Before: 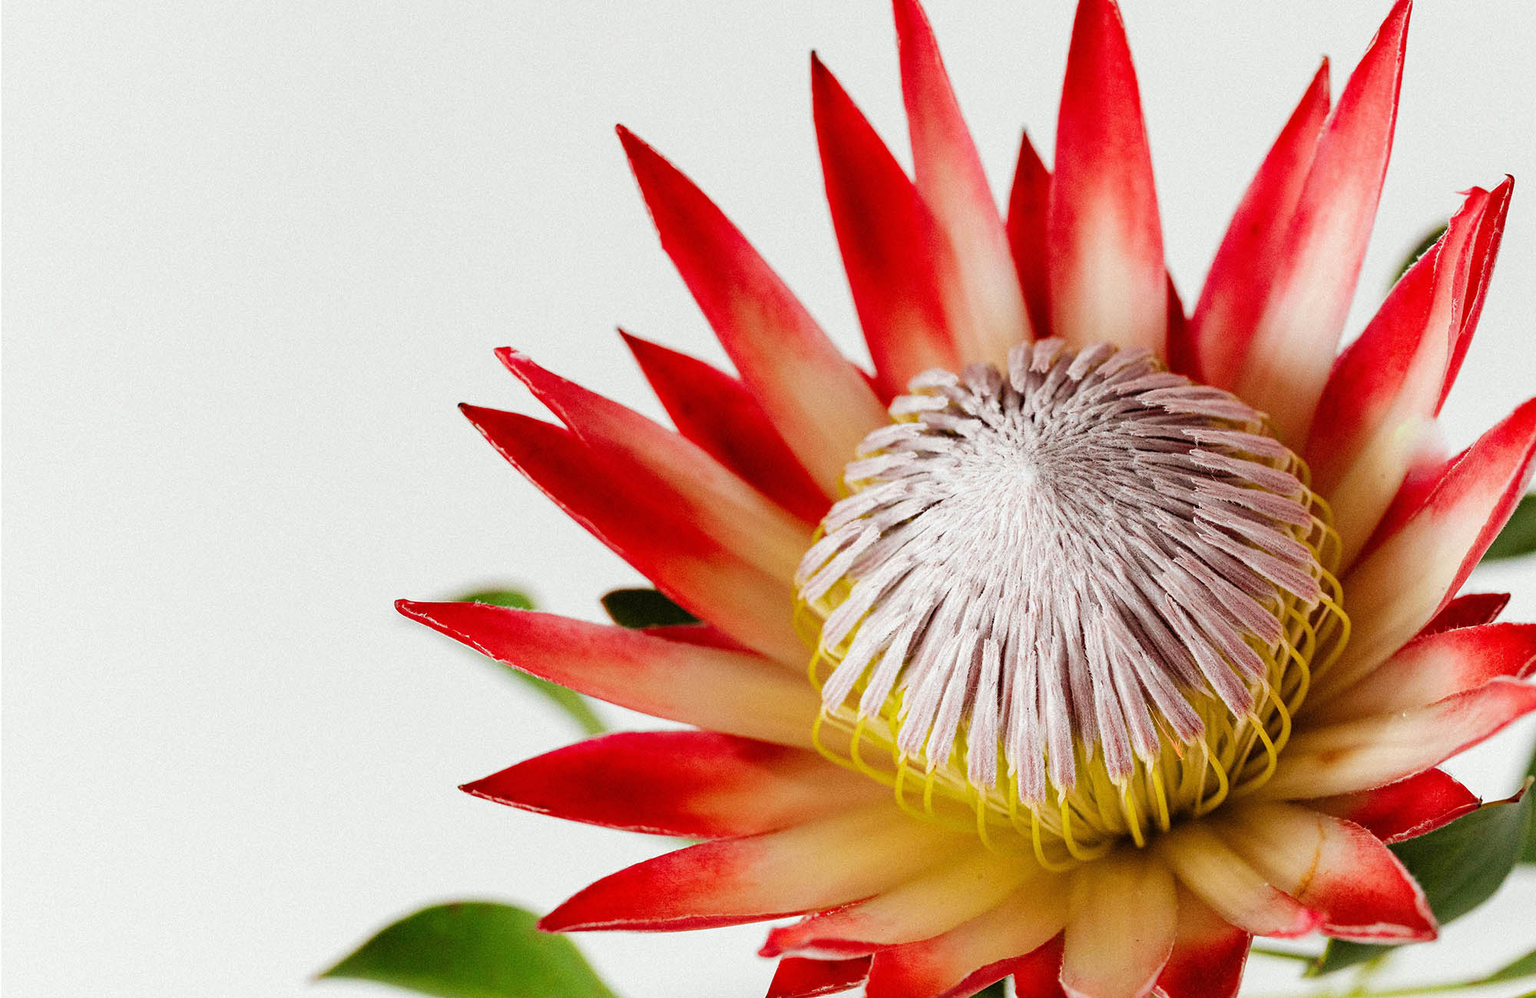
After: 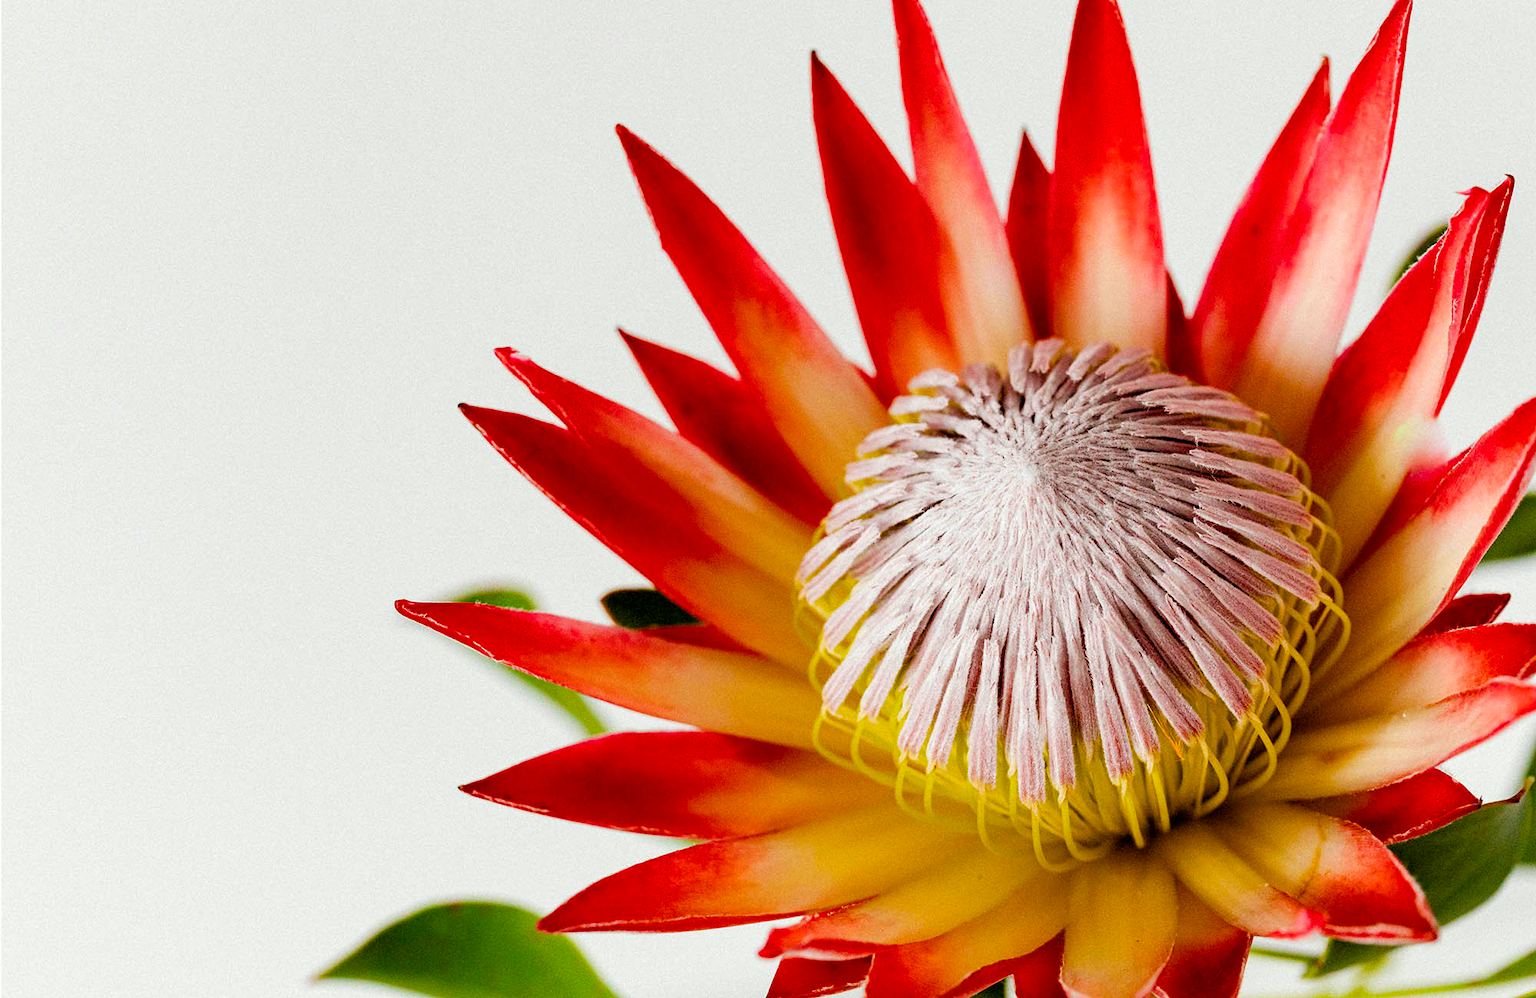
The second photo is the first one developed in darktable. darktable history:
color balance rgb: global offset › luminance -0.499%, perceptual saturation grading › global saturation 19.952%, global vibrance 41.979%
